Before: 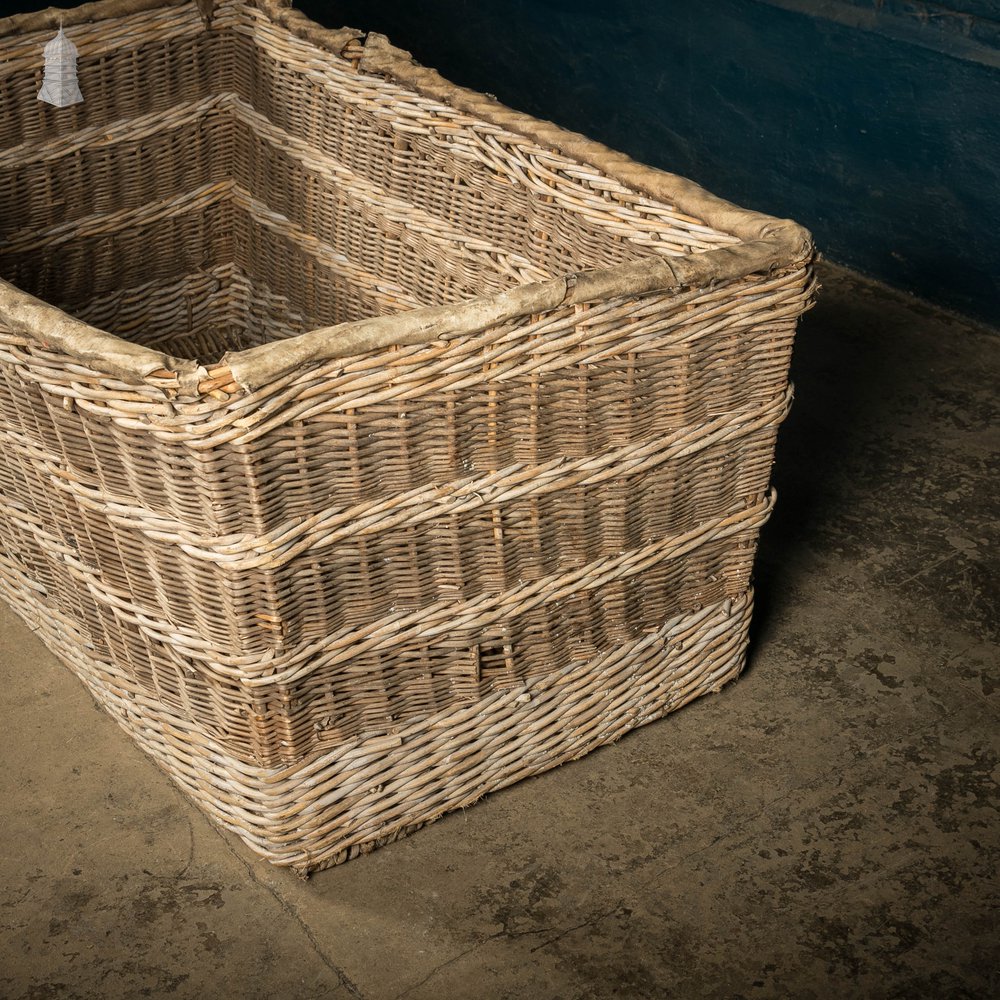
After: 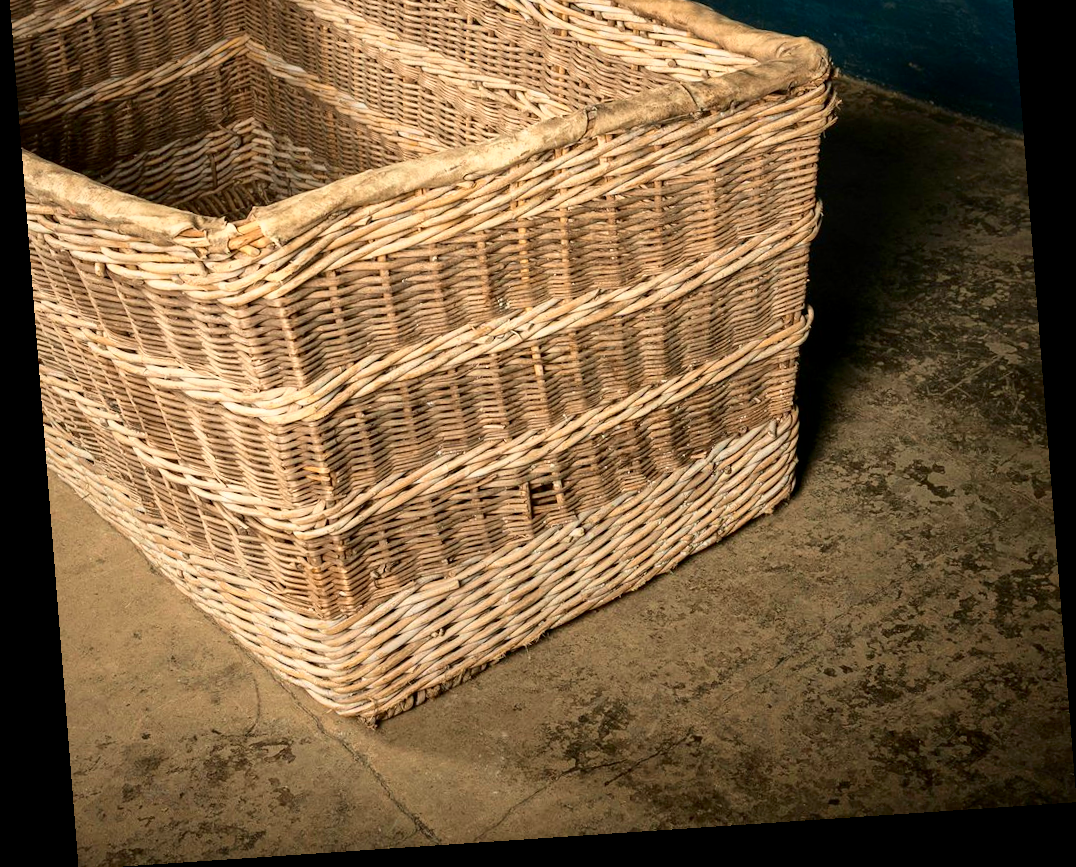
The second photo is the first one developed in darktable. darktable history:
exposure: exposure 0.014 EV, compensate highlight preservation false
local contrast: mode bilateral grid, contrast 25, coarseness 50, detail 123%, midtone range 0.2
crop and rotate: top 18.507%
rotate and perspective: rotation -4.2°, shear 0.006, automatic cropping off
tone curve: curves: ch0 [(0, 0) (0.091, 0.077) (0.389, 0.458) (0.745, 0.82) (0.844, 0.908) (0.909, 0.942) (1, 0.973)]; ch1 [(0, 0) (0.437, 0.404) (0.5, 0.5) (0.529, 0.55) (0.58, 0.6) (0.616, 0.649) (1, 1)]; ch2 [(0, 0) (0.442, 0.415) (0.5, 0.5) (0.535, 0.557) (0.585, 0.62) (1, 1)], color space Lab, independent channels, preserve colors none
